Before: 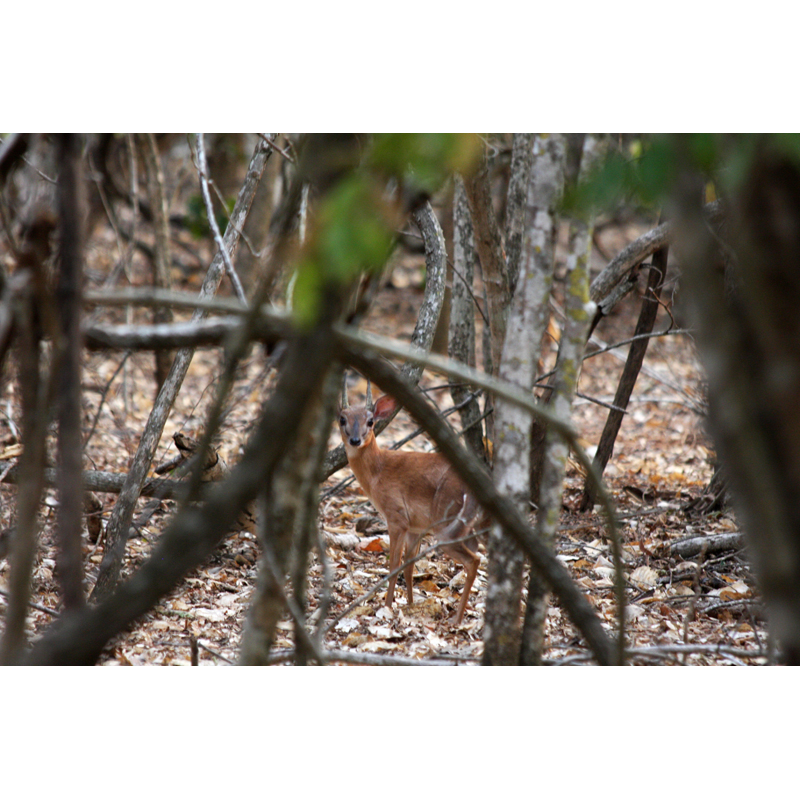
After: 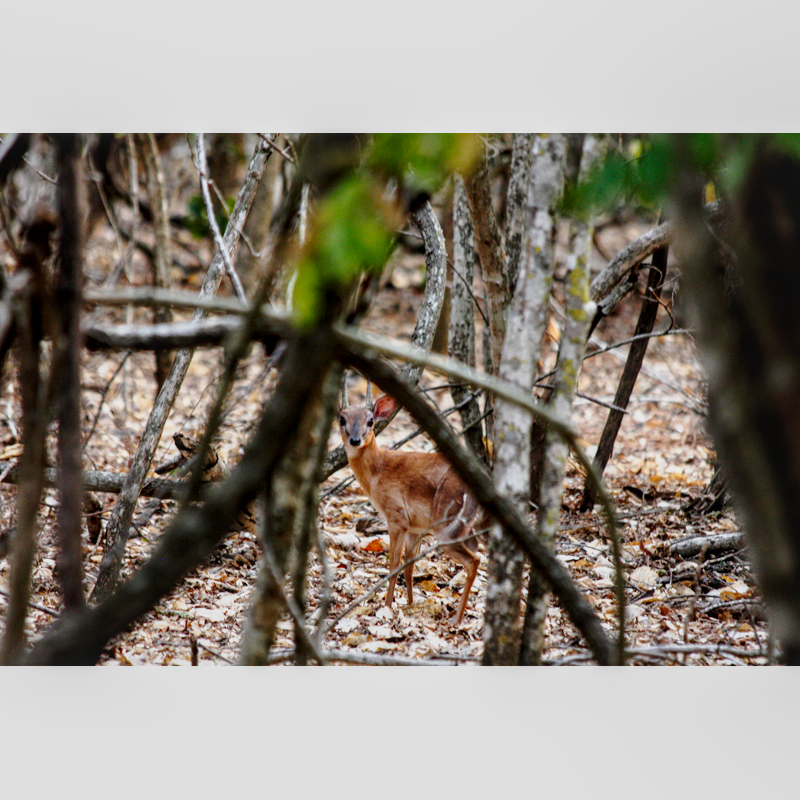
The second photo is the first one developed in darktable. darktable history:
local contrast: on, module defaults
tone curve: curves: ch0 [(0.003, 0.003) (0.104, 0.026) (0.236, 0.181) (0.401, 0.443) (0.495, 0.55) (0.625, 0.67) (0.819, 0.841) (0.96, 0.899)]; ch1 [(0, 0) (0.161, 0.092) (0.37, 0.302) (0.424, 0.402) (0.45, 0.466) (0.495, 0.51) (0.573, 0.571) (0.638, 0.641) (0.751, 0.741) (1, 1)]; ch2 [(0, 0) (0.352, 0.403) (0.466, 0.443) (0.524, 0.526) (0.56, 0.556) (1, 1)], preserve colors none
